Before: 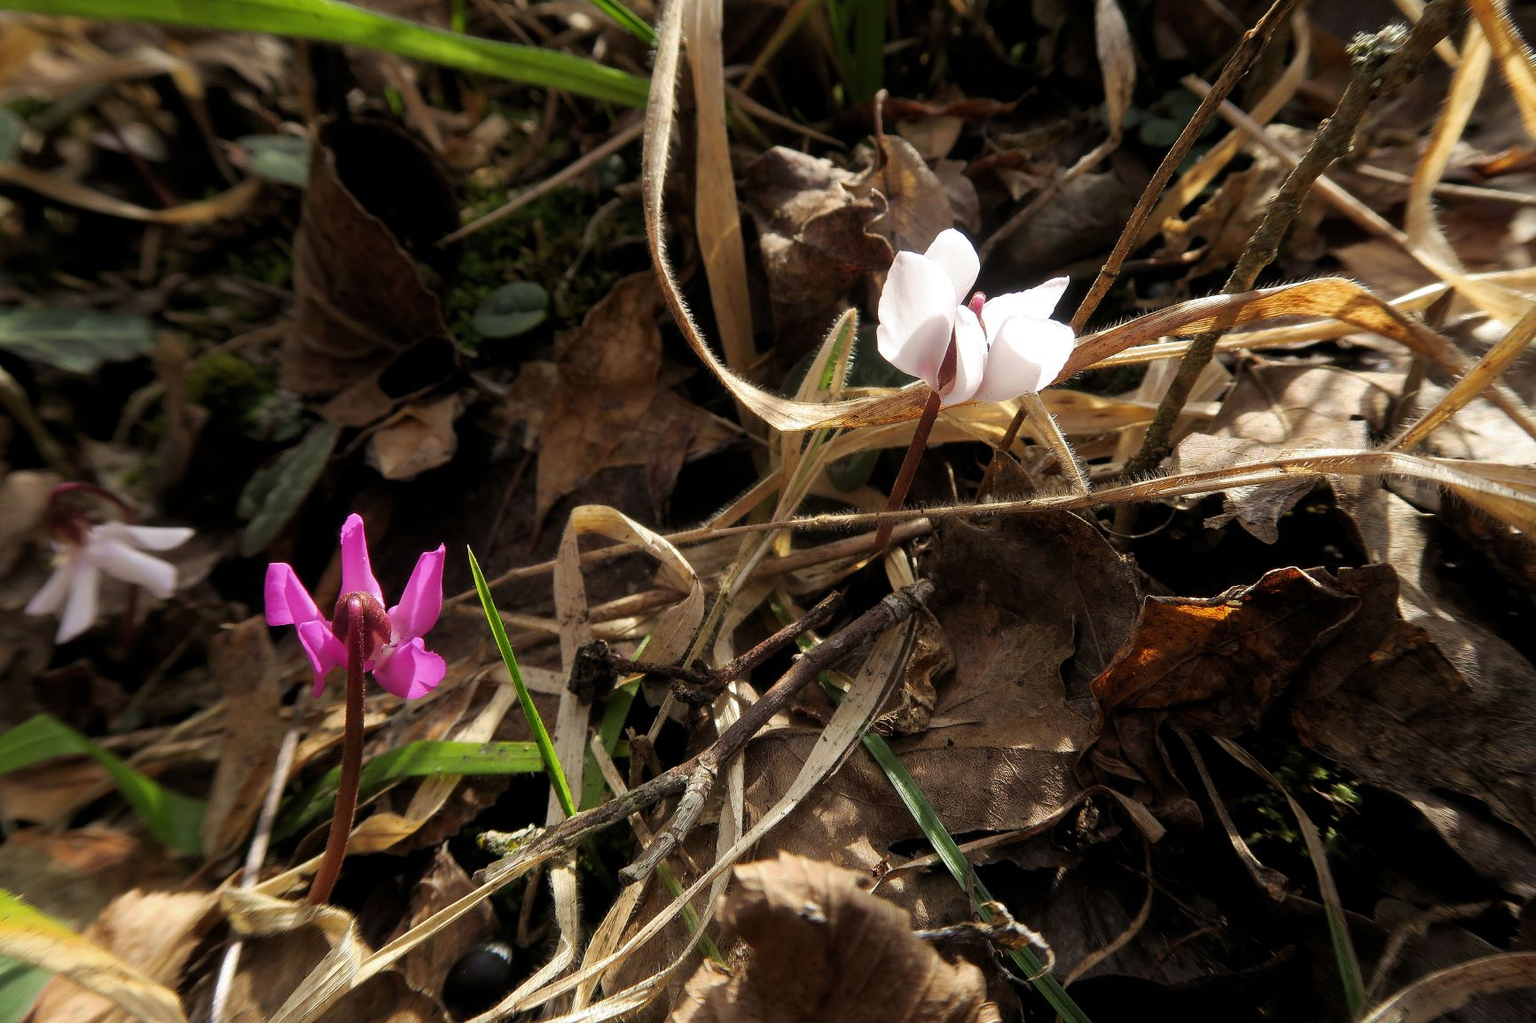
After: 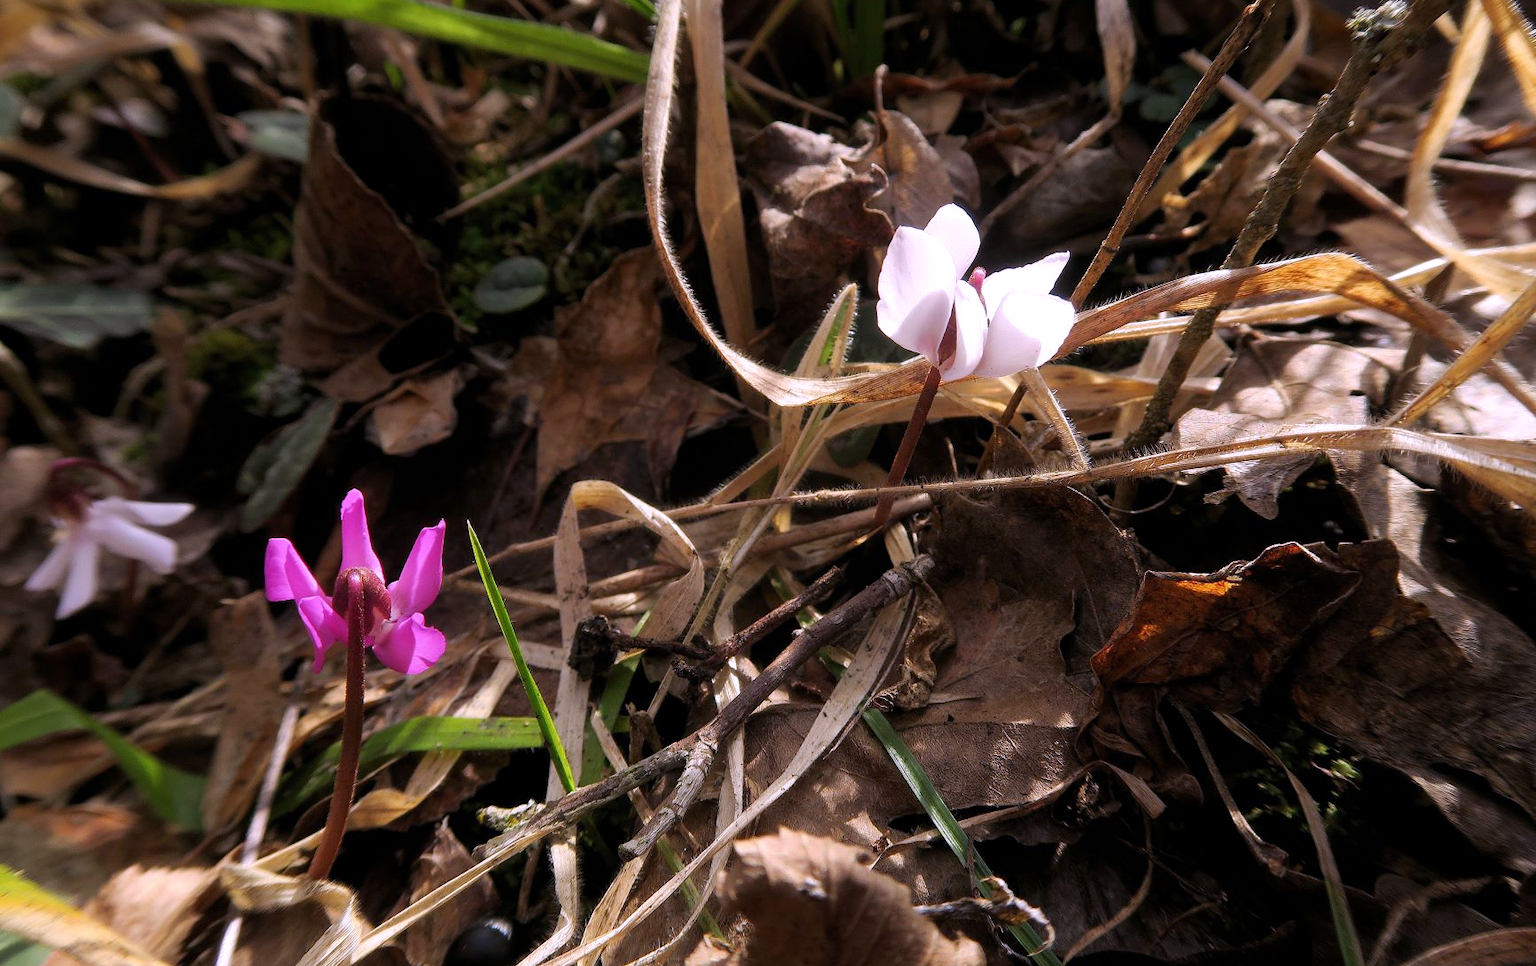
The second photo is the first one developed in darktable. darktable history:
crop and rotate: top 2.479%, bottom 3.018%
white balance: red 1.042, blue 1.17
